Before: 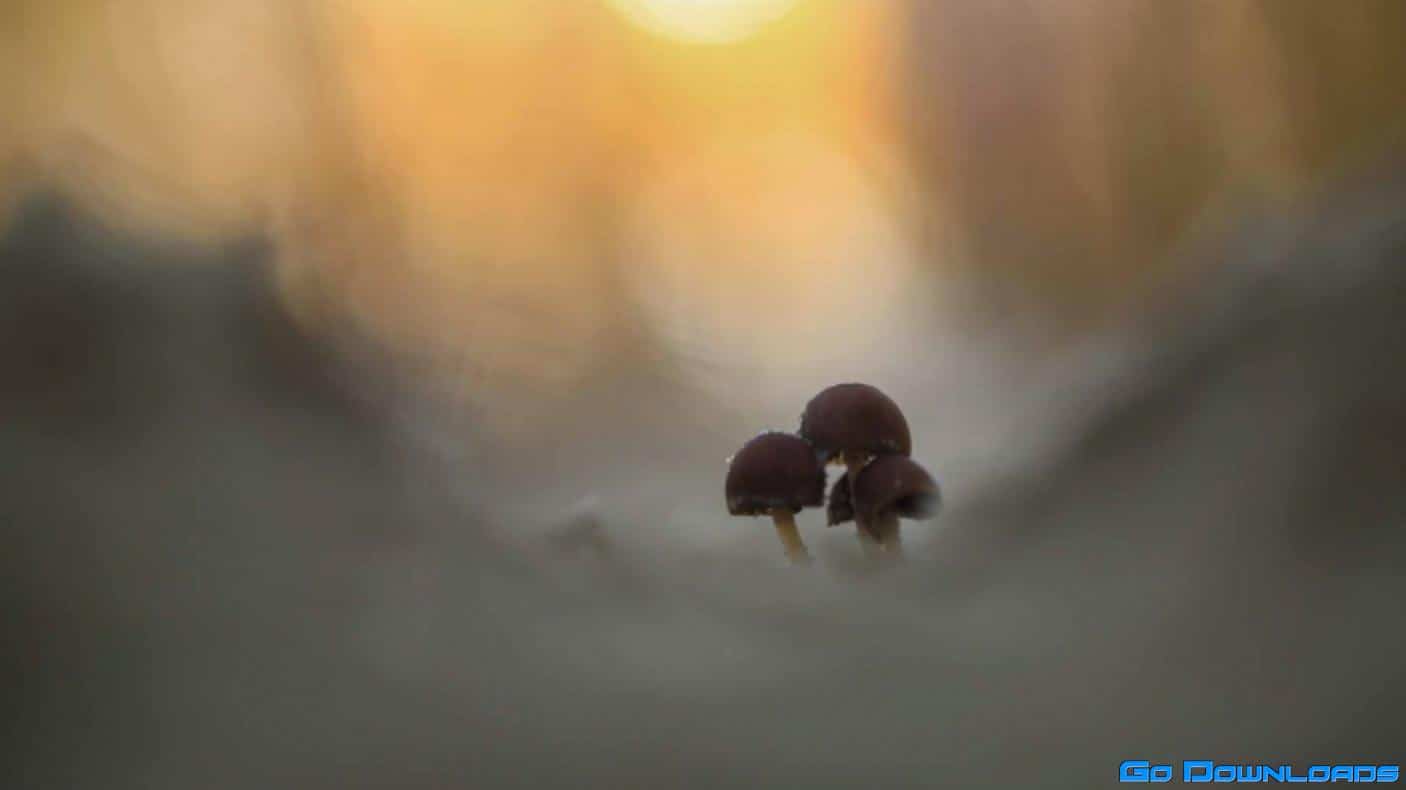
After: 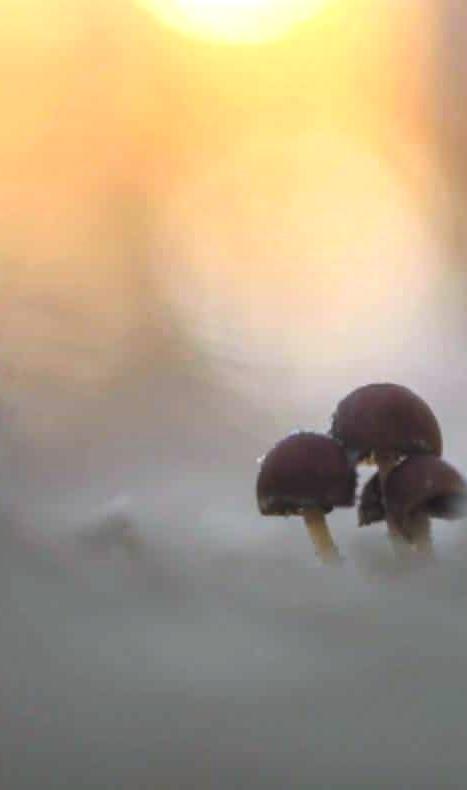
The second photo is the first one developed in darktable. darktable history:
color calibration: illuminant as shot in camera, x 0.358, y 0.373, temperature 4628.91 K
exposure: black level correction -0.005, exposure 0.622 EV, compensate highlight preservation false
crop: left 33.36%, right 33.36%
